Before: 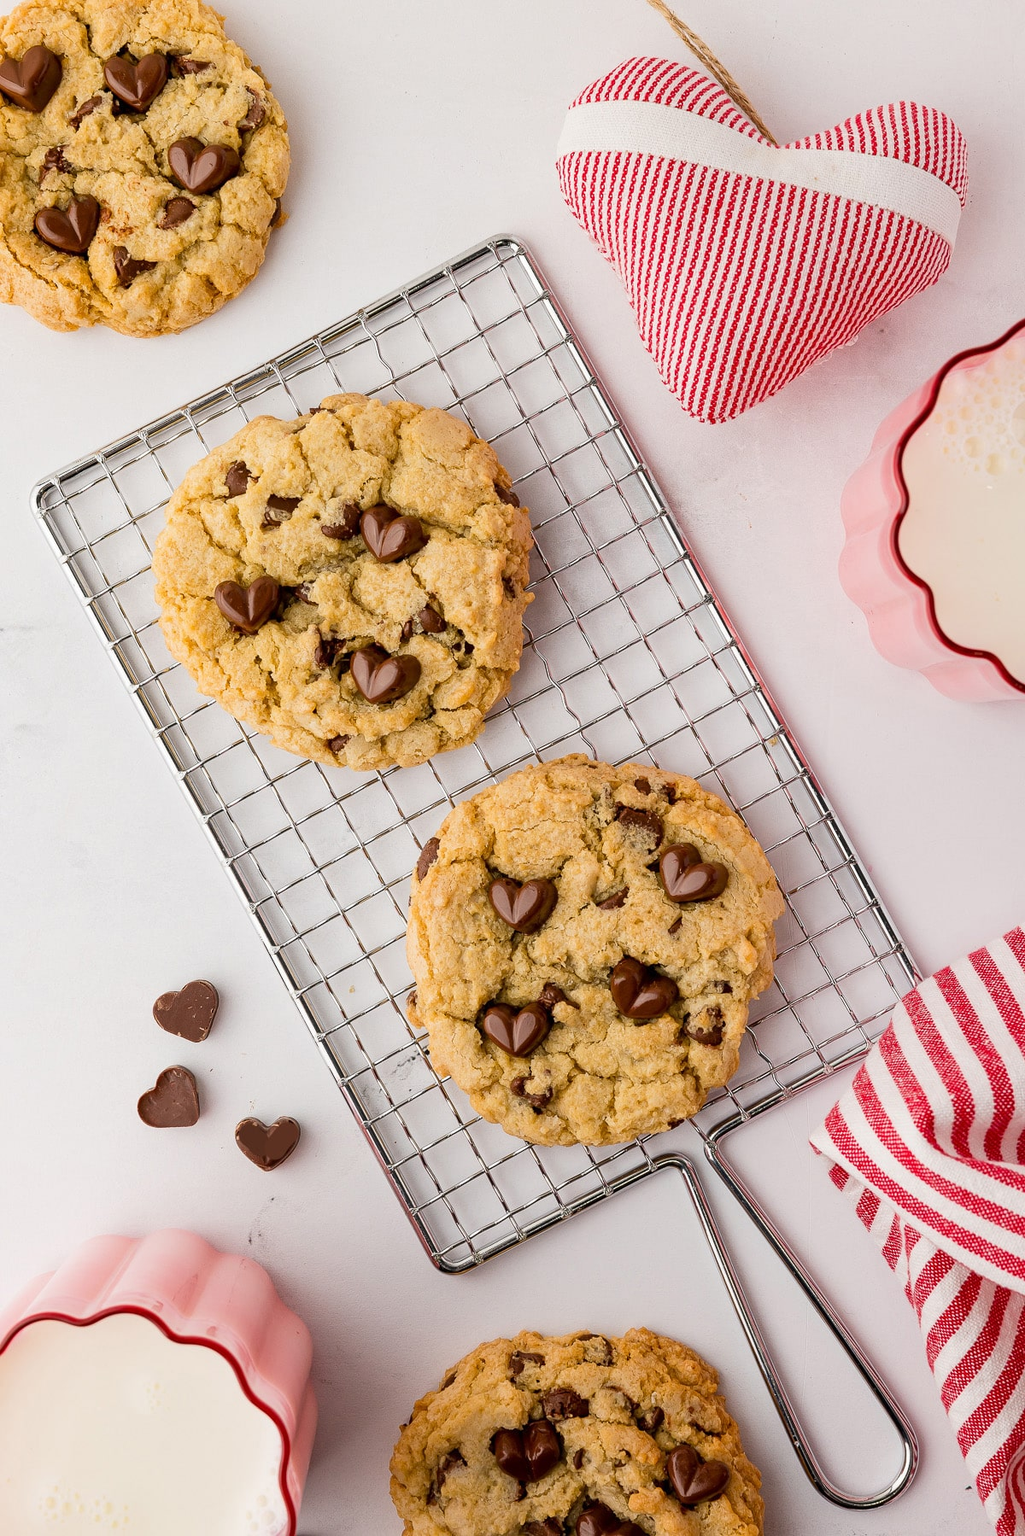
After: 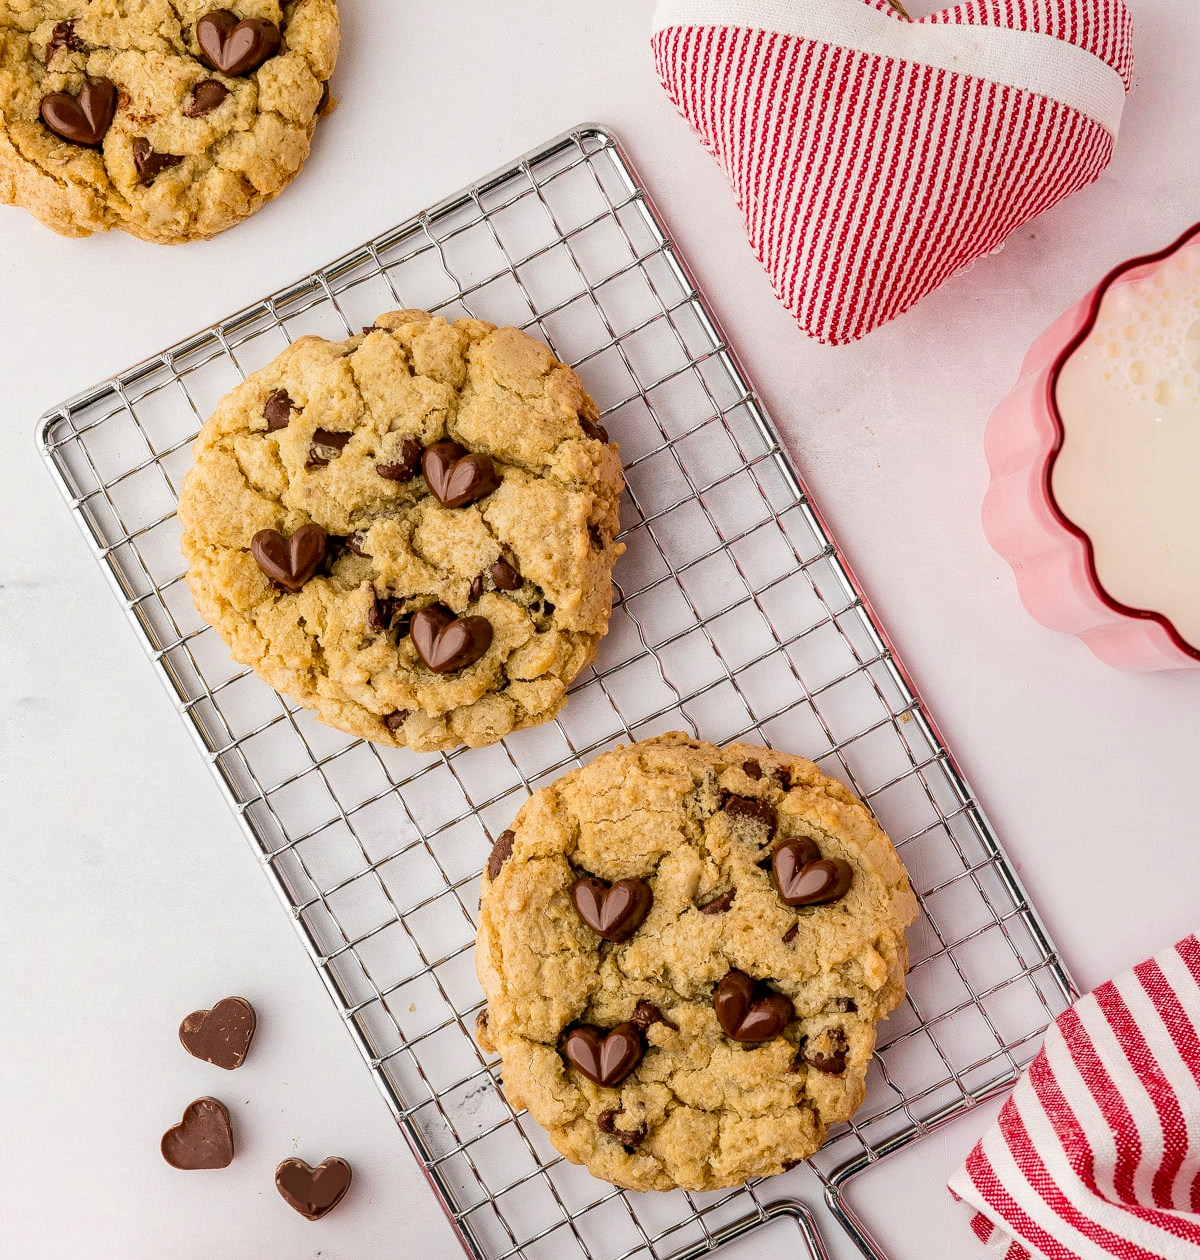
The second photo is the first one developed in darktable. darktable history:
local contrast: detail 130%
velvia: strength 15.16%
crop and rotate: top 8.482%, bottom 21.452%
